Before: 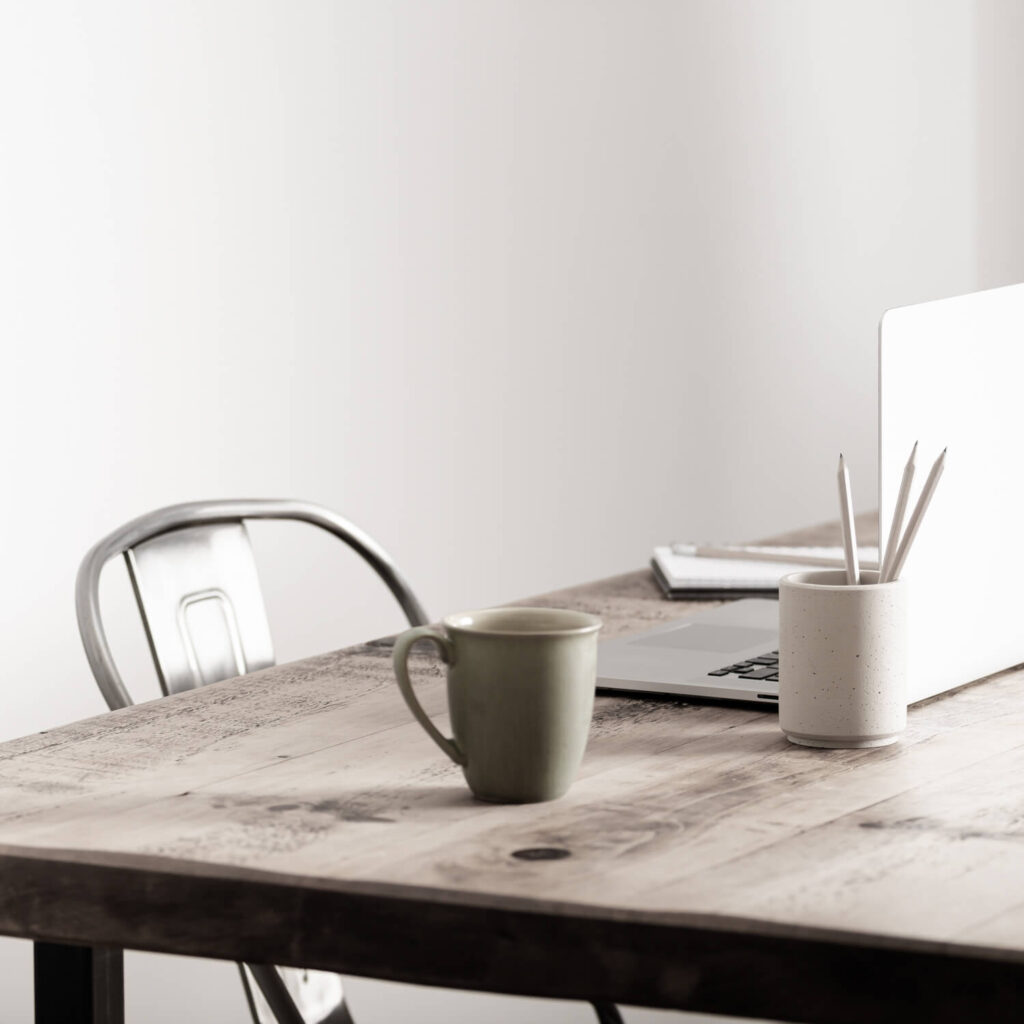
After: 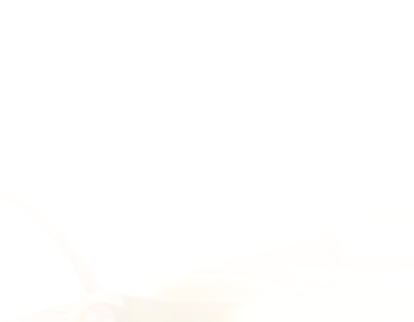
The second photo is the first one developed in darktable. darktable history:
local contrast: mode bilateral grid, contrast 20, coarseness 51, detail 120%, midtone range 0.2
exposure: black level correction -0.086, compensate exposure bias true, compensate highlight preservation false
crop: left 31.824%, top 32.594%, right 27.668%, bottom 35.868%
sharpen: on, module defaults
base curve: curves: ch0 [(0, 0) (0.007, 0.004) (0.027, 0.03) (0.046, 0.07) (0.207, 0.54) (0.442, 0.872) (0.673, 0.972) (1, 1)], preserve colors none
shadows and highlights: shadows -89.45, highlights 89.58, soften with gaussian
